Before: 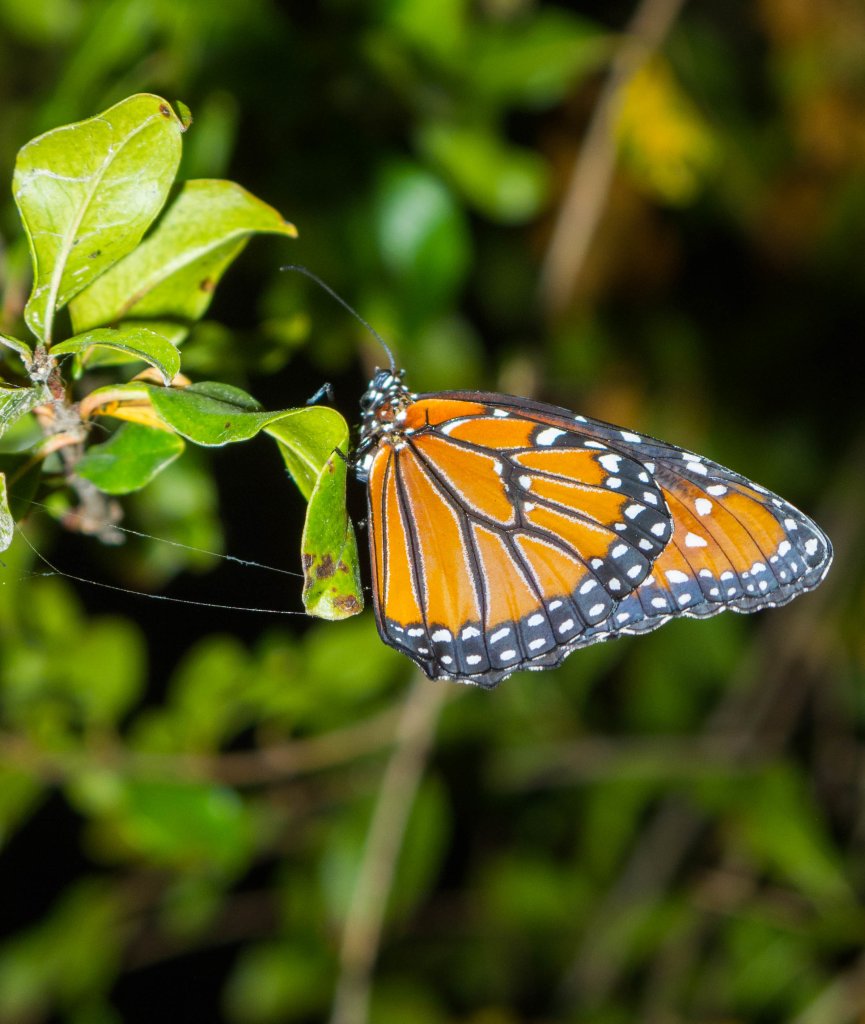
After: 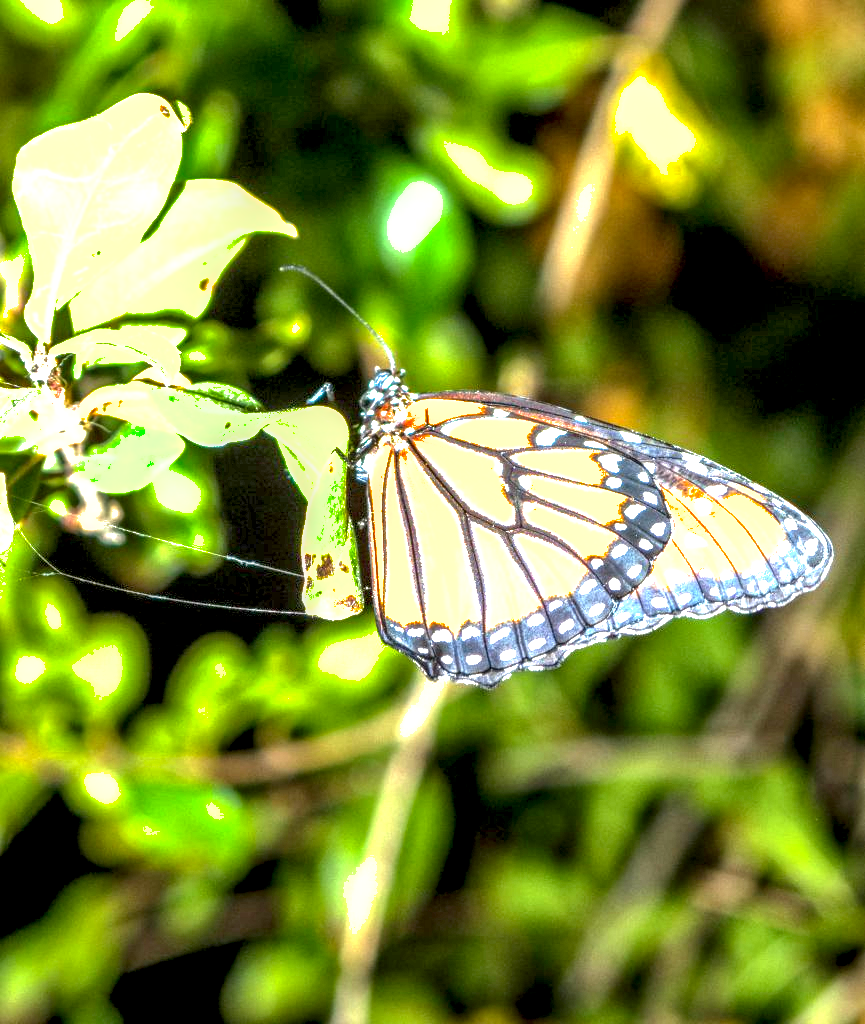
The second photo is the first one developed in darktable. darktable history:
local contrast: highlights 15%, shadows 37%, detail 183%, midtone range 0.47
shadows and highlights: shadows color adjustment 98%, highlights color adjustment 59.32%
exposure: black level correction 0.001, exposure 2 EV, compensate exposure bias true, compensate highlight preservation false
